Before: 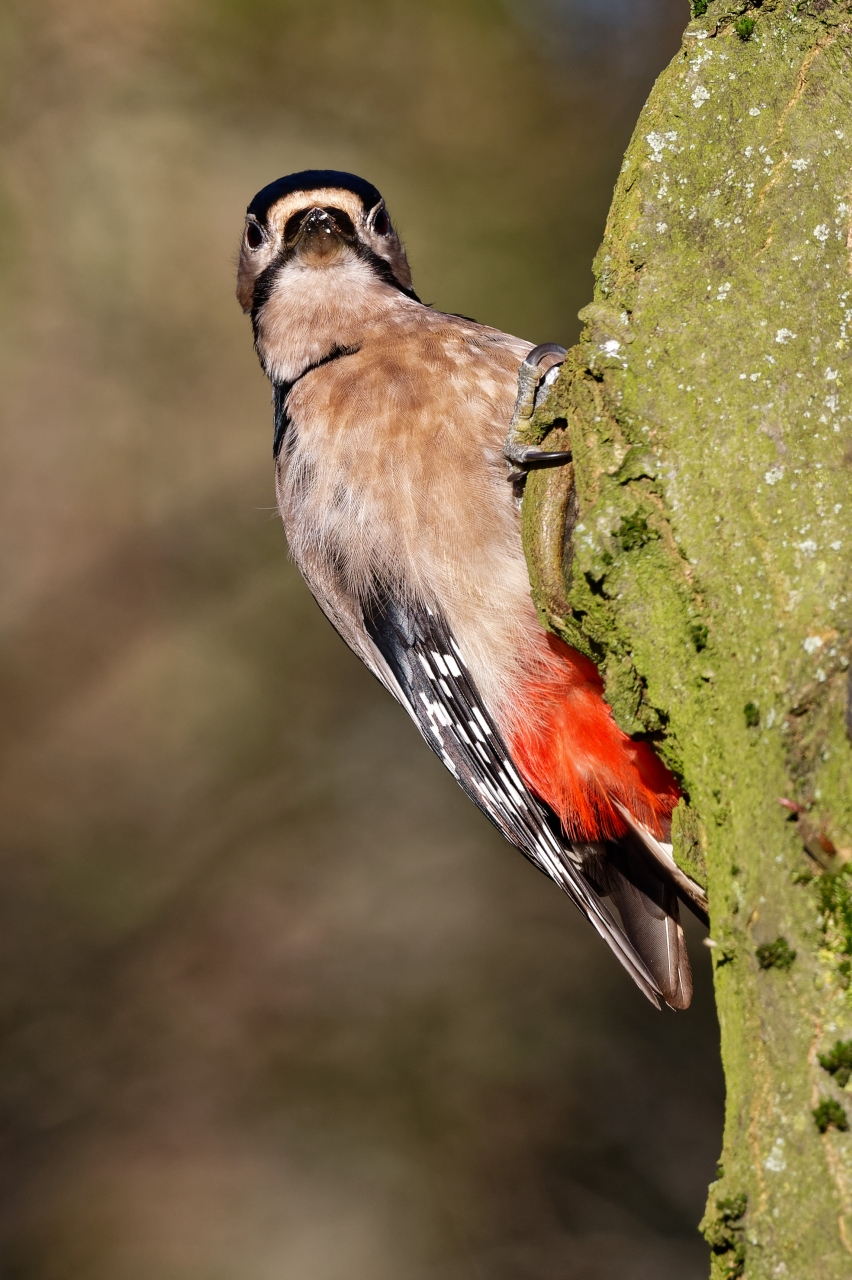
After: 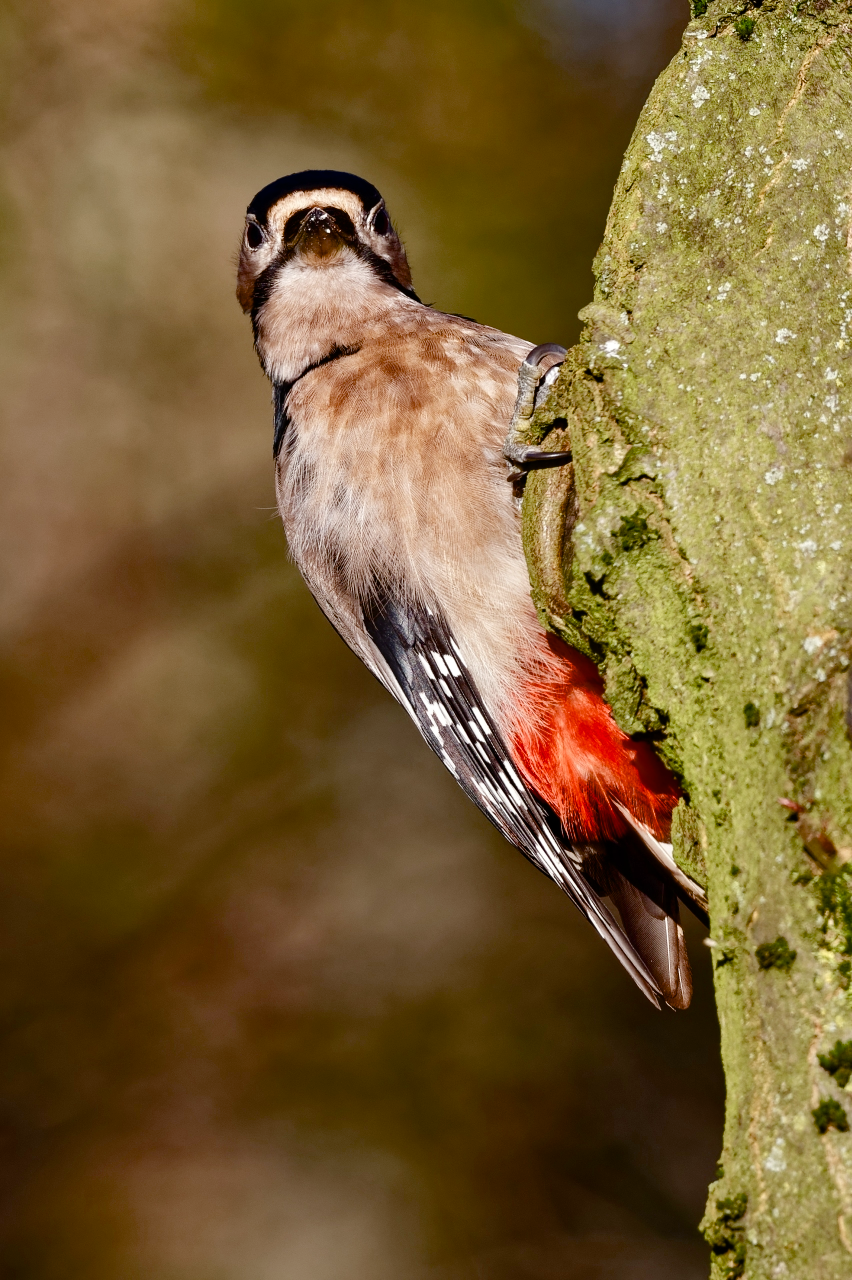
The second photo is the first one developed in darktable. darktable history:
color balance rgb: power › luminance -3.566%, power › chroma 0.586%, power › hue 39.54°, perceptual saturation grading › global saturation 25.287%, perceptual saturation grading › highlights -50.184%, perceptual saturation grading › shadows 30.039%, saturation formula JzAzBz (2021)
